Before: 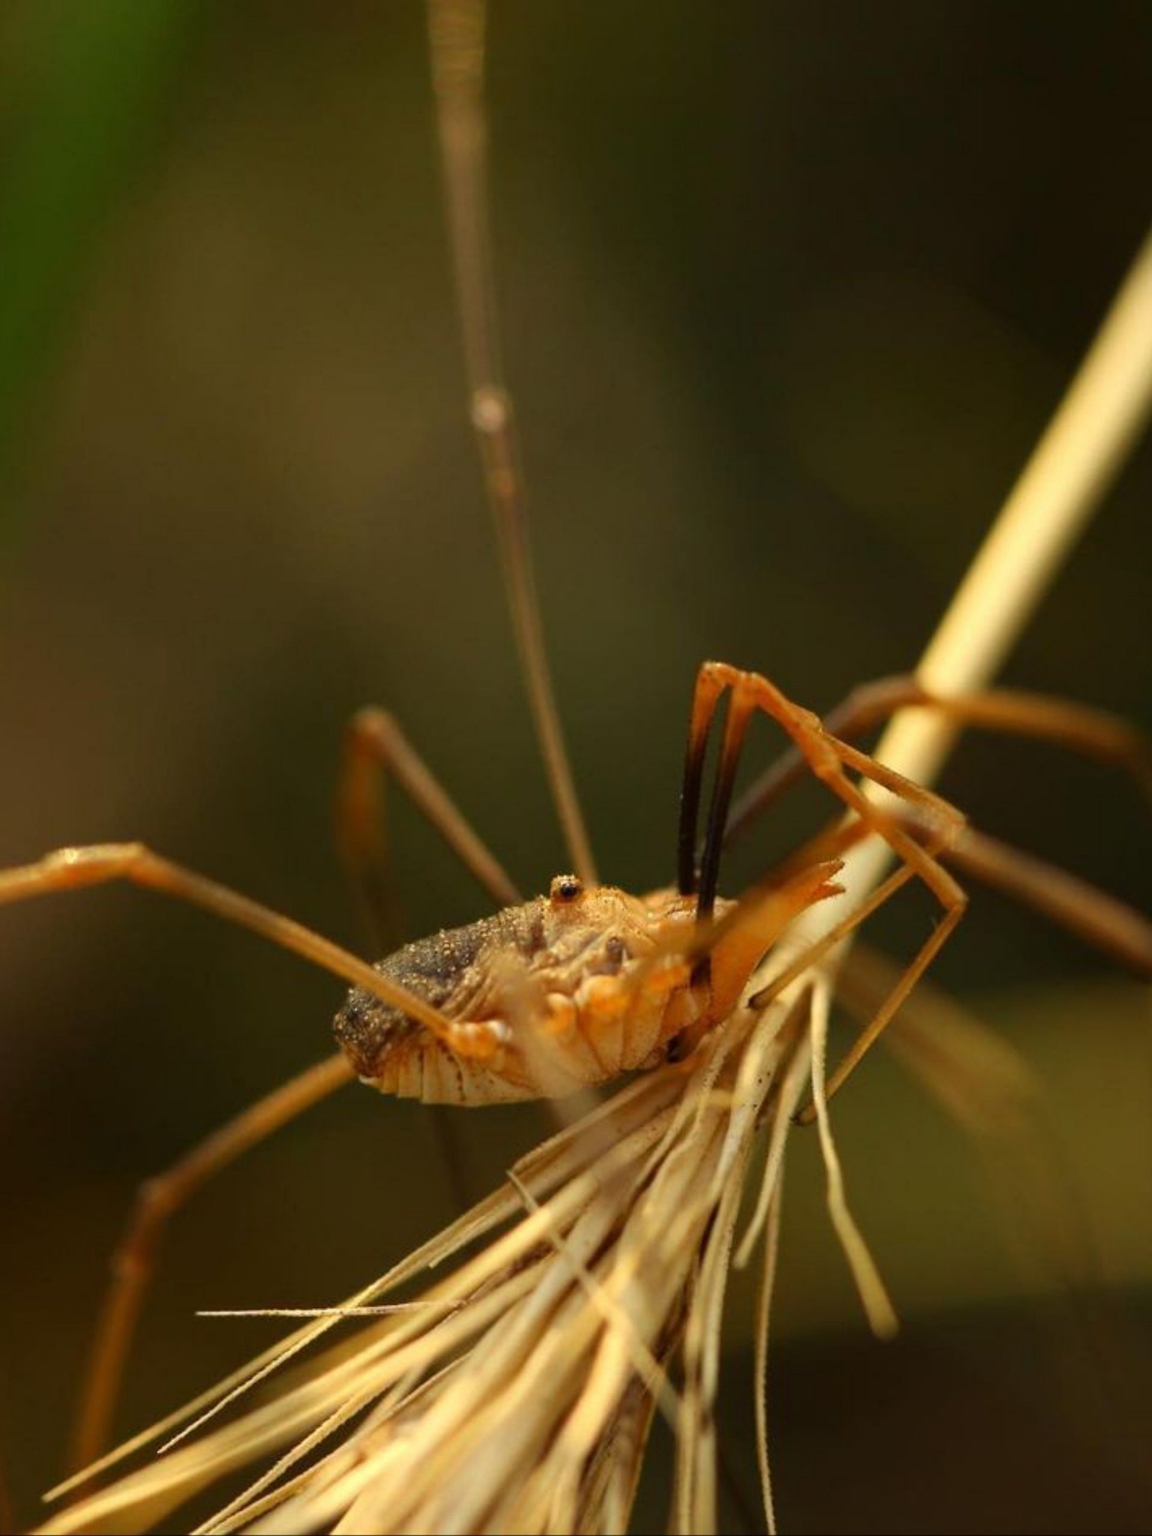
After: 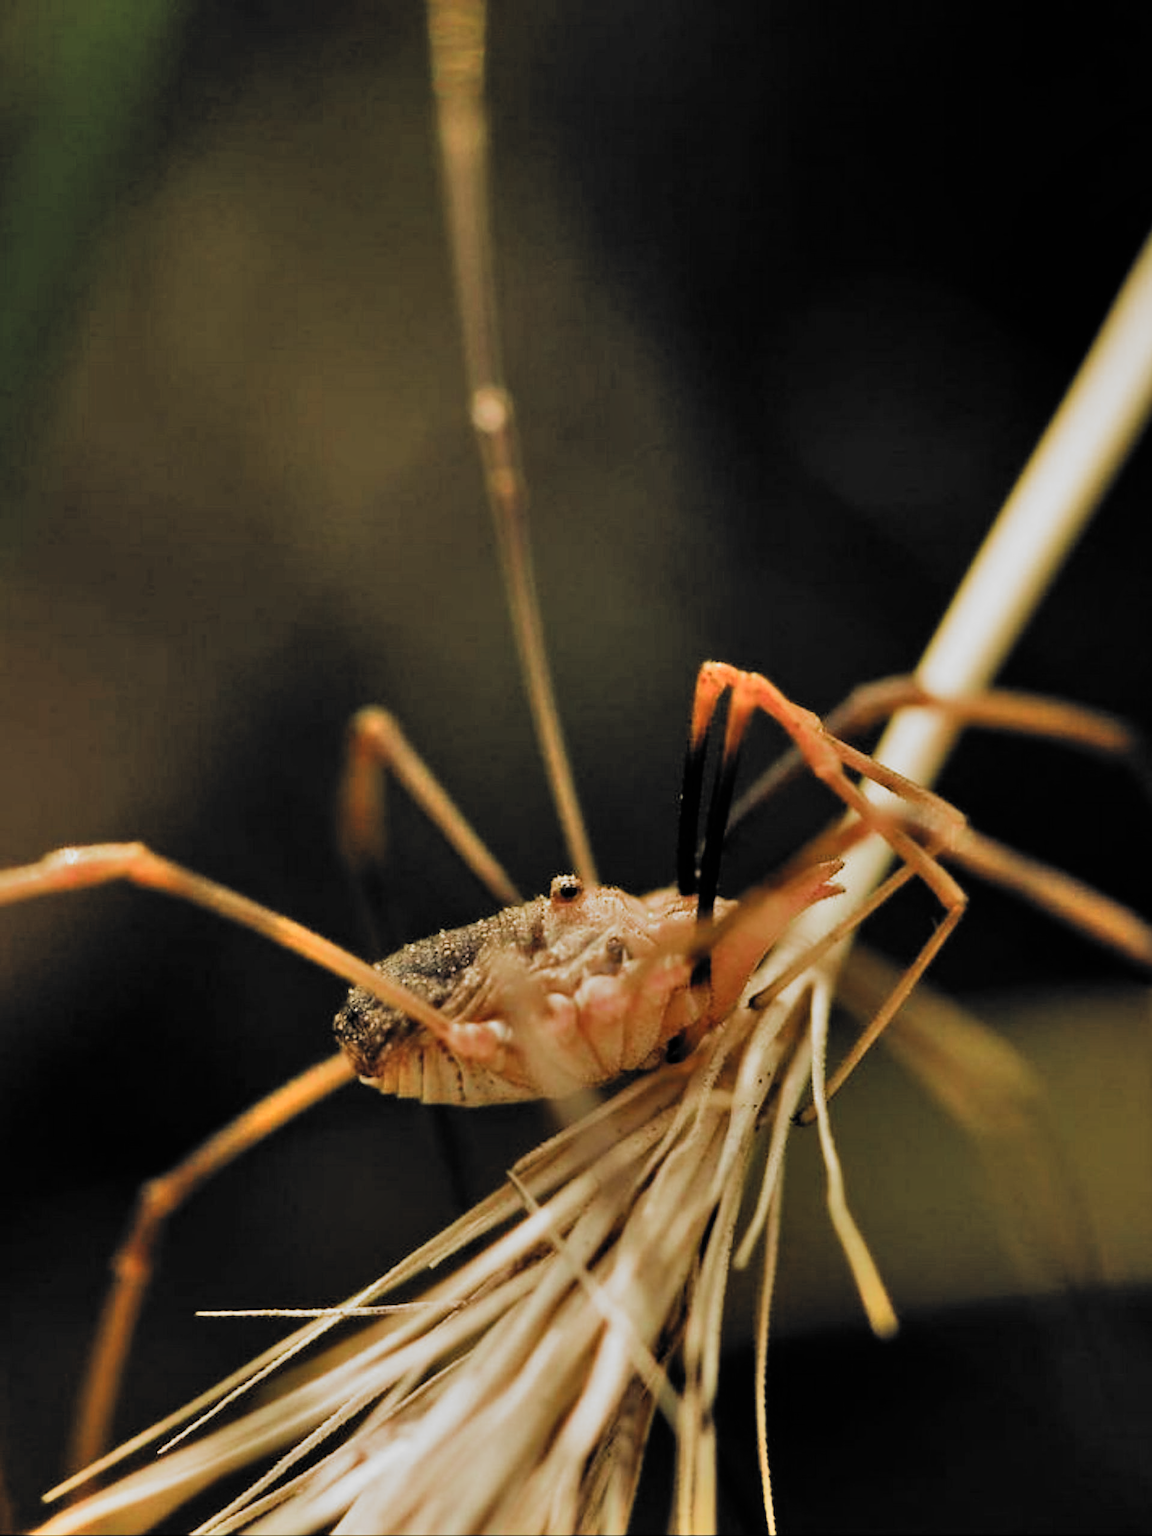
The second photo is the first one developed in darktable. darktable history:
sharpen: on, module defaults
shadows and highlights: low approximation 0.01, soften with gaussian
filmic rgb: black relative exposure -5.1 EV, white relative exposure 3.96 EV, hardness 2.88, contrast 1.203, highlights saturation mix -30.03%, add noise in highlights 0.001, color science v3 (2019), use custom middle-gray values true, iterations of high-quality reconstruction 0, contrast in highlights soft
